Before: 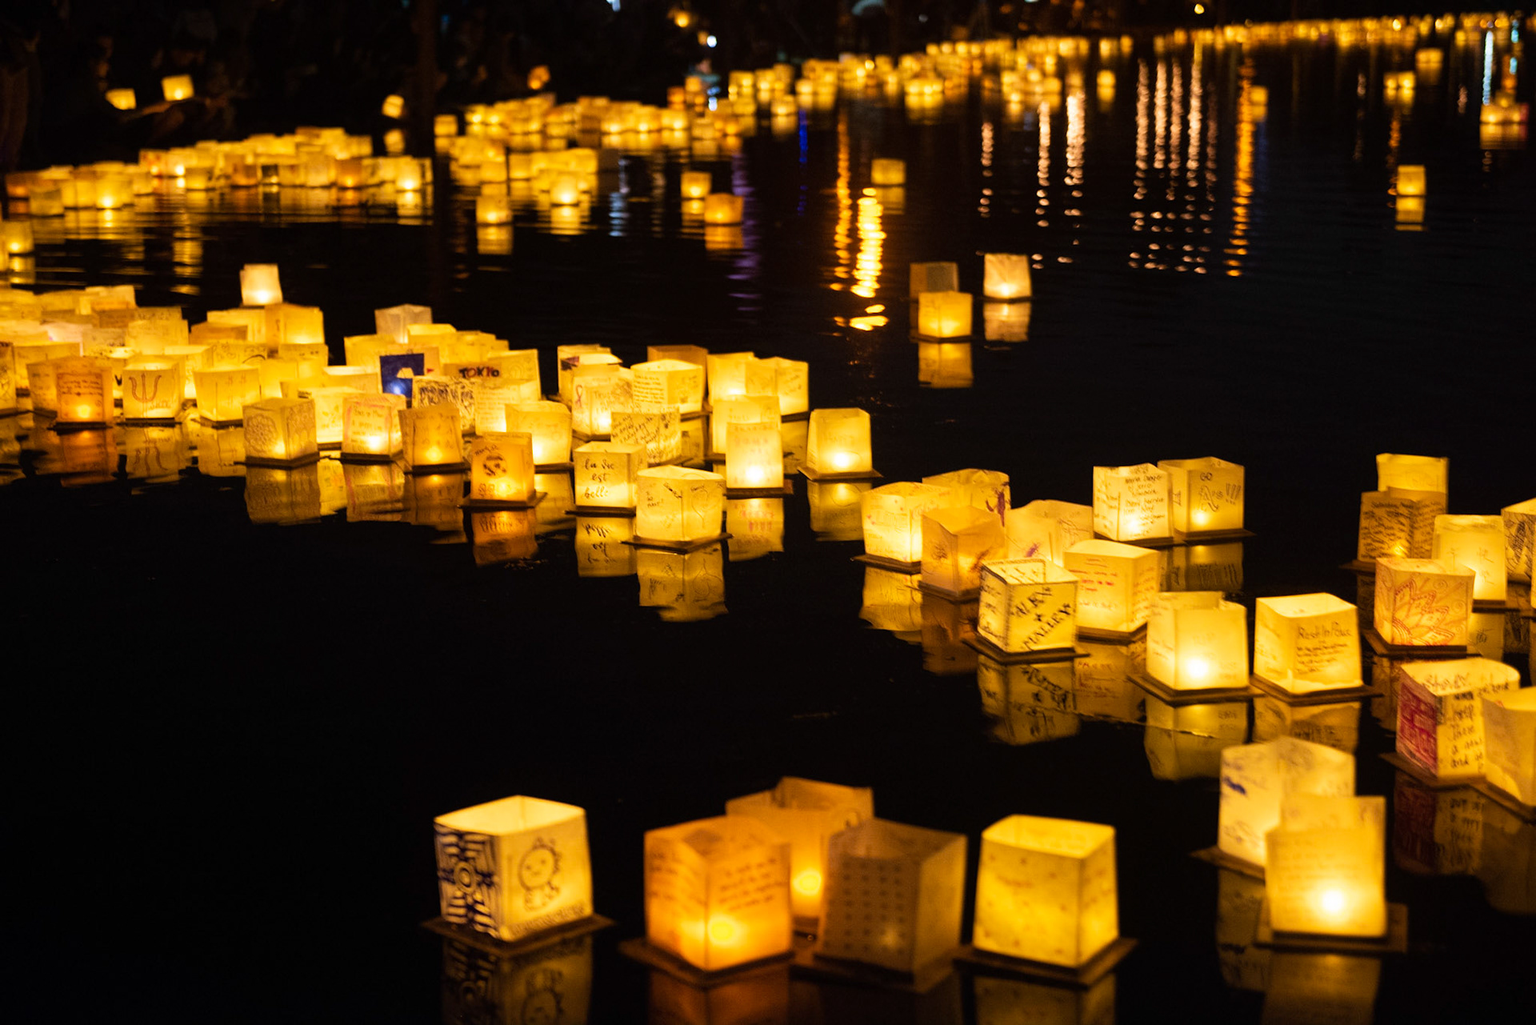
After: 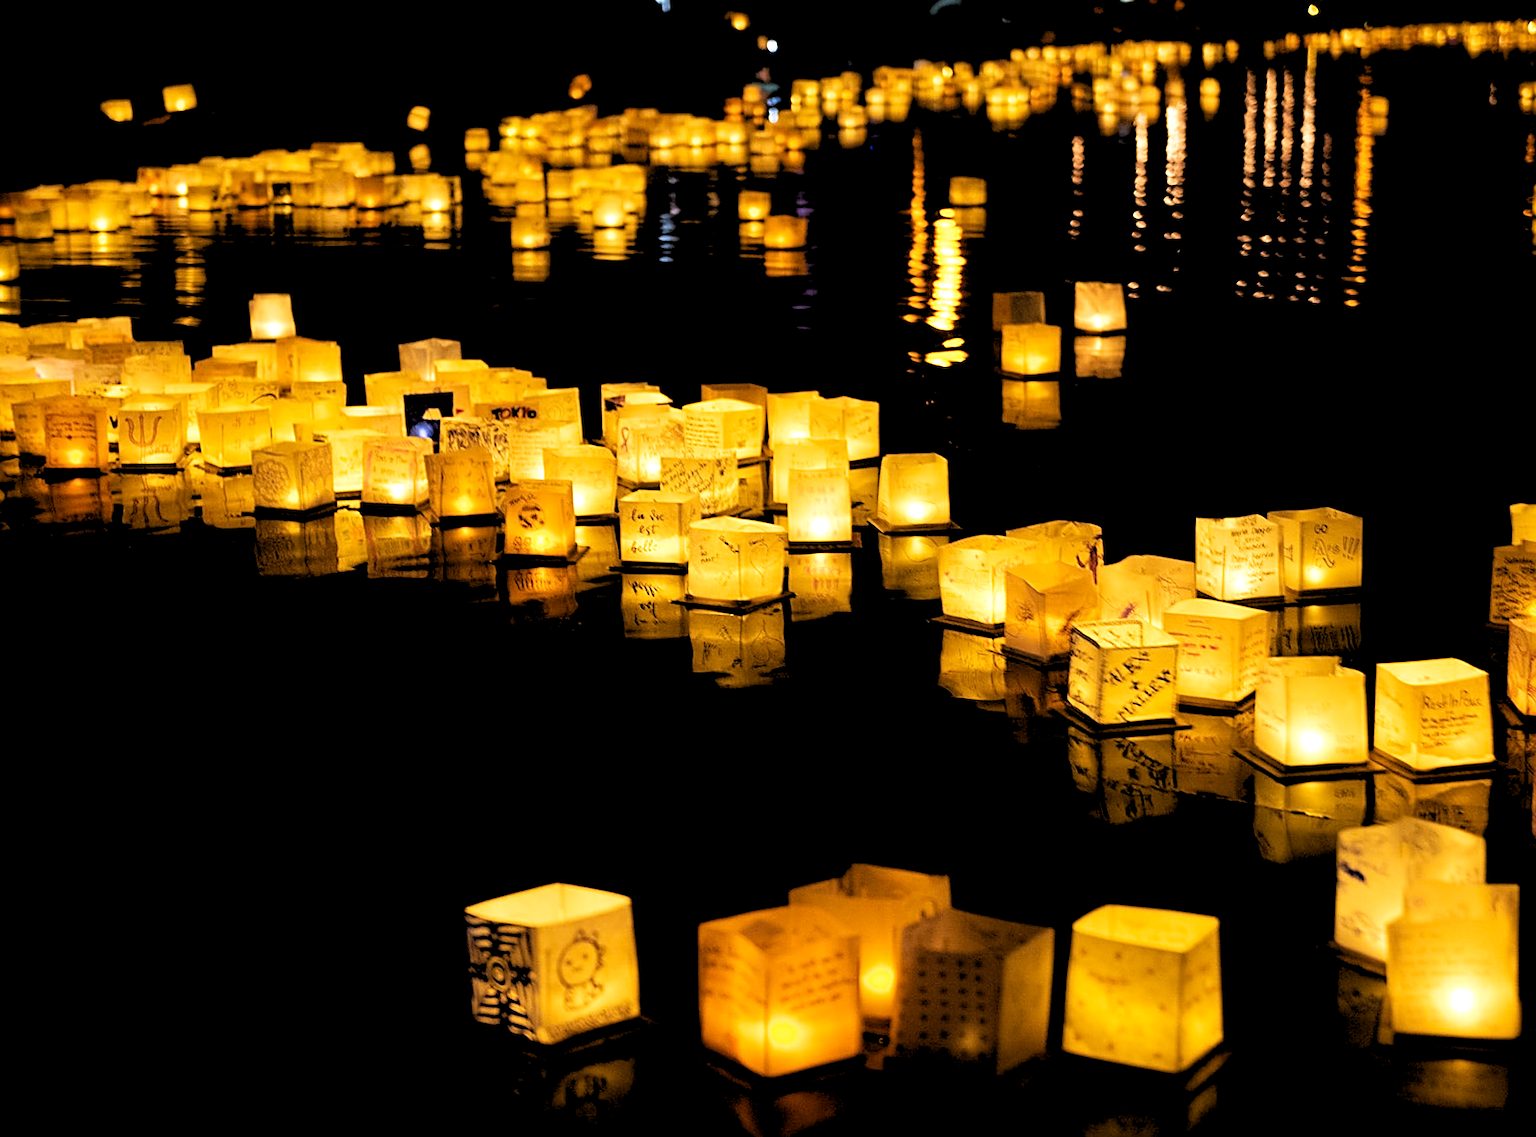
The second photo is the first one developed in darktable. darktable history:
crop and rotate: left 1.088%, right 8.807%
rgb levels: levels [[0.034, 0.472, 0.904], [0, 0.5, 1], [0, 0.5, 1]]
sharpen: on, module defaults
